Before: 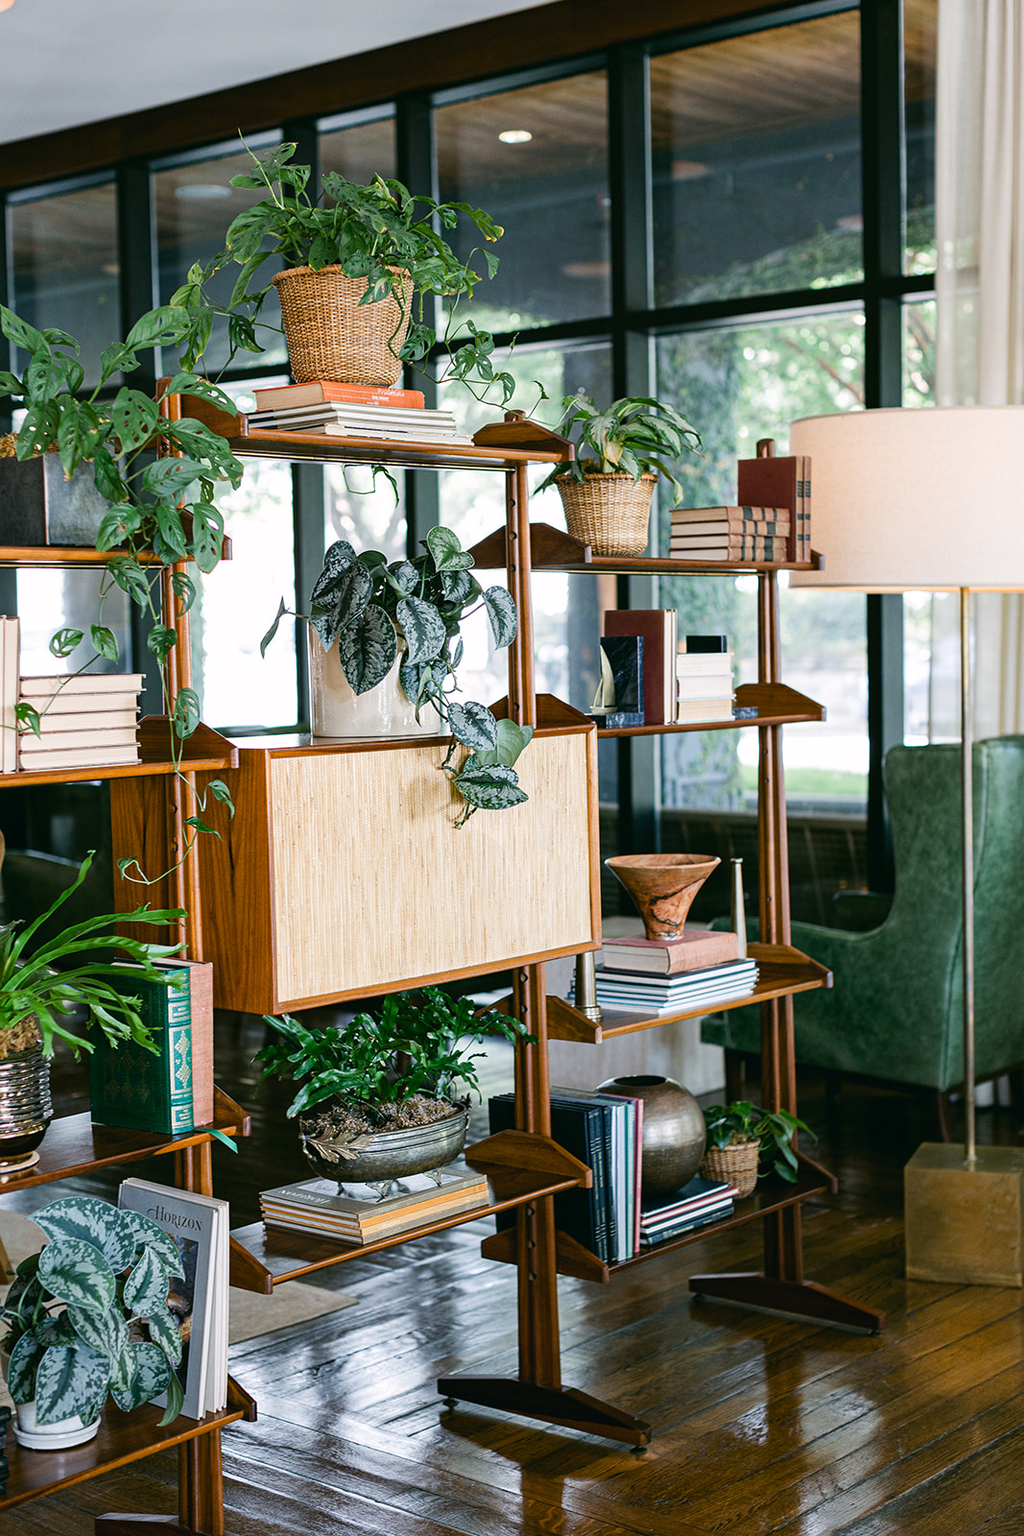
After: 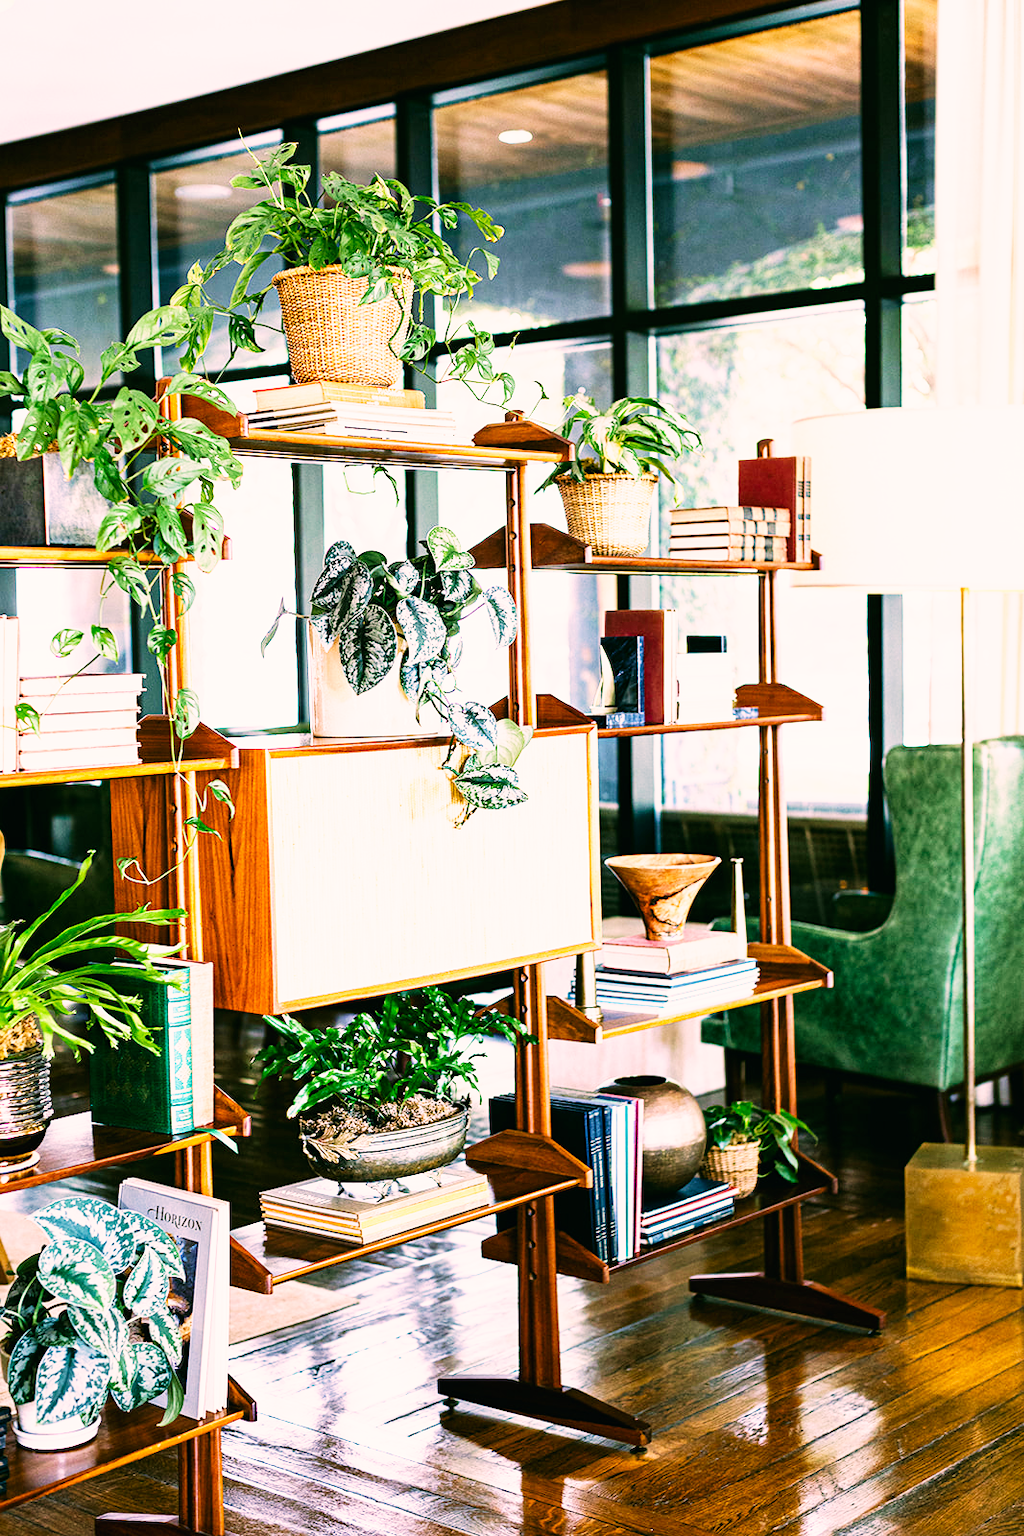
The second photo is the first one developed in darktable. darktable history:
color correction: highlights a* 12.54, highlights b* 5.44
exposure: black level correction 0.001, exposure 0.499 EV, compensate highlight preservation false
base curve: curves: ch0 [(0, 0) (0.007, 0.004) (0.027, 0.03) (0.046, 0.07) (0.207, 0.54) (0.442, 0.872) (0.673, 0.972) (1, 1)], preserve colors none
velvia: on, module defaults
